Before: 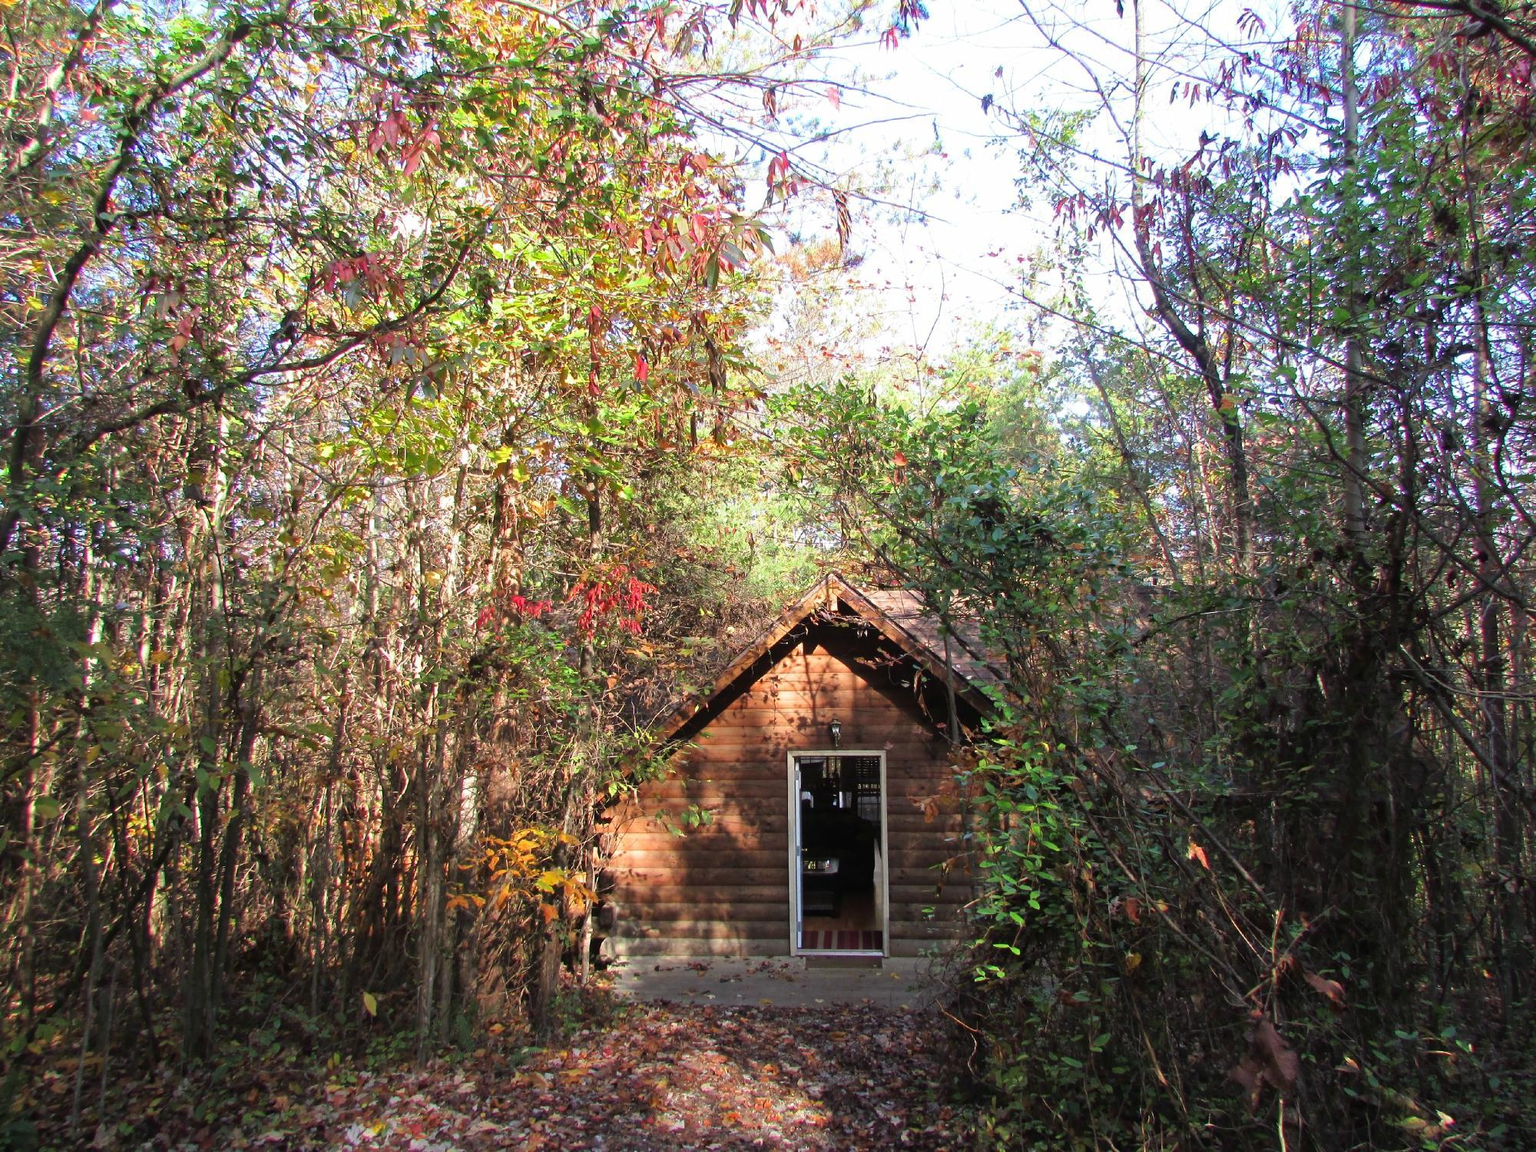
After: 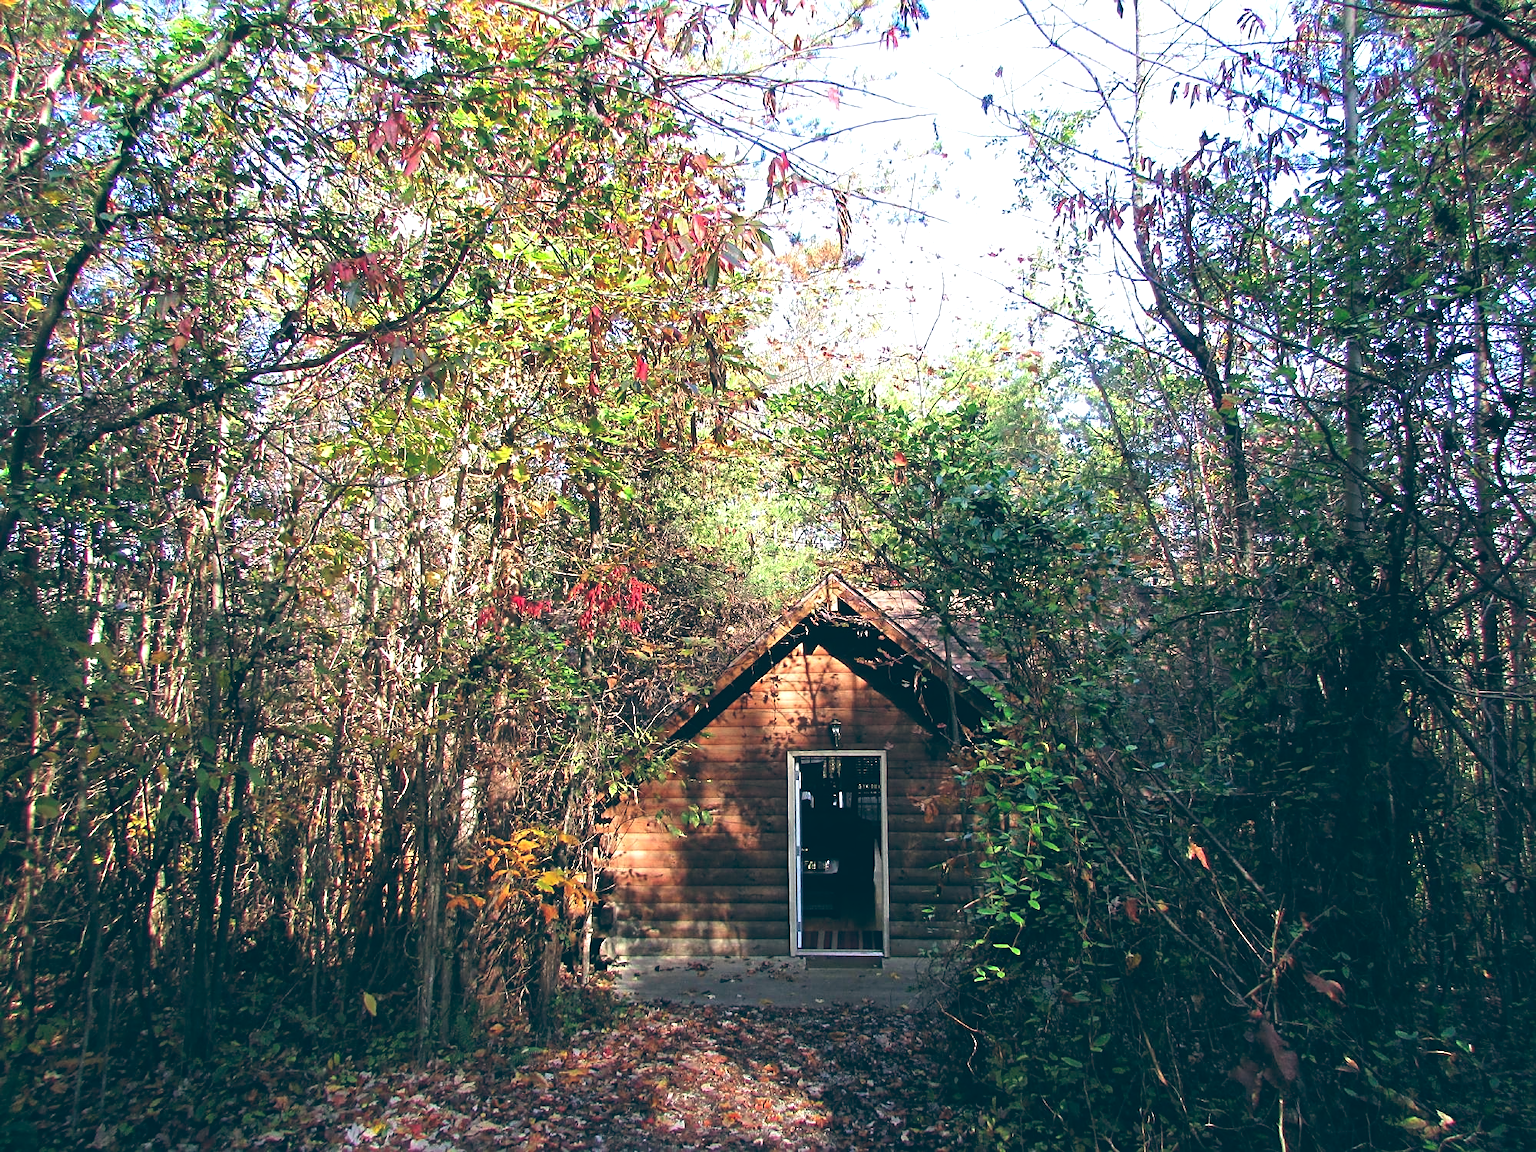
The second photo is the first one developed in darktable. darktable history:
sharpen: on, module defaults
color balance: lift [1.016, 0.983, 1, 1.017], gamma [0.958, 1, 1, 1], gain [0.981, 1.007, 0.993, 1.002], input saturation 118.26%, contrast 13.43%, contrast fulcrum 21.62%, output saturation 82.76%
